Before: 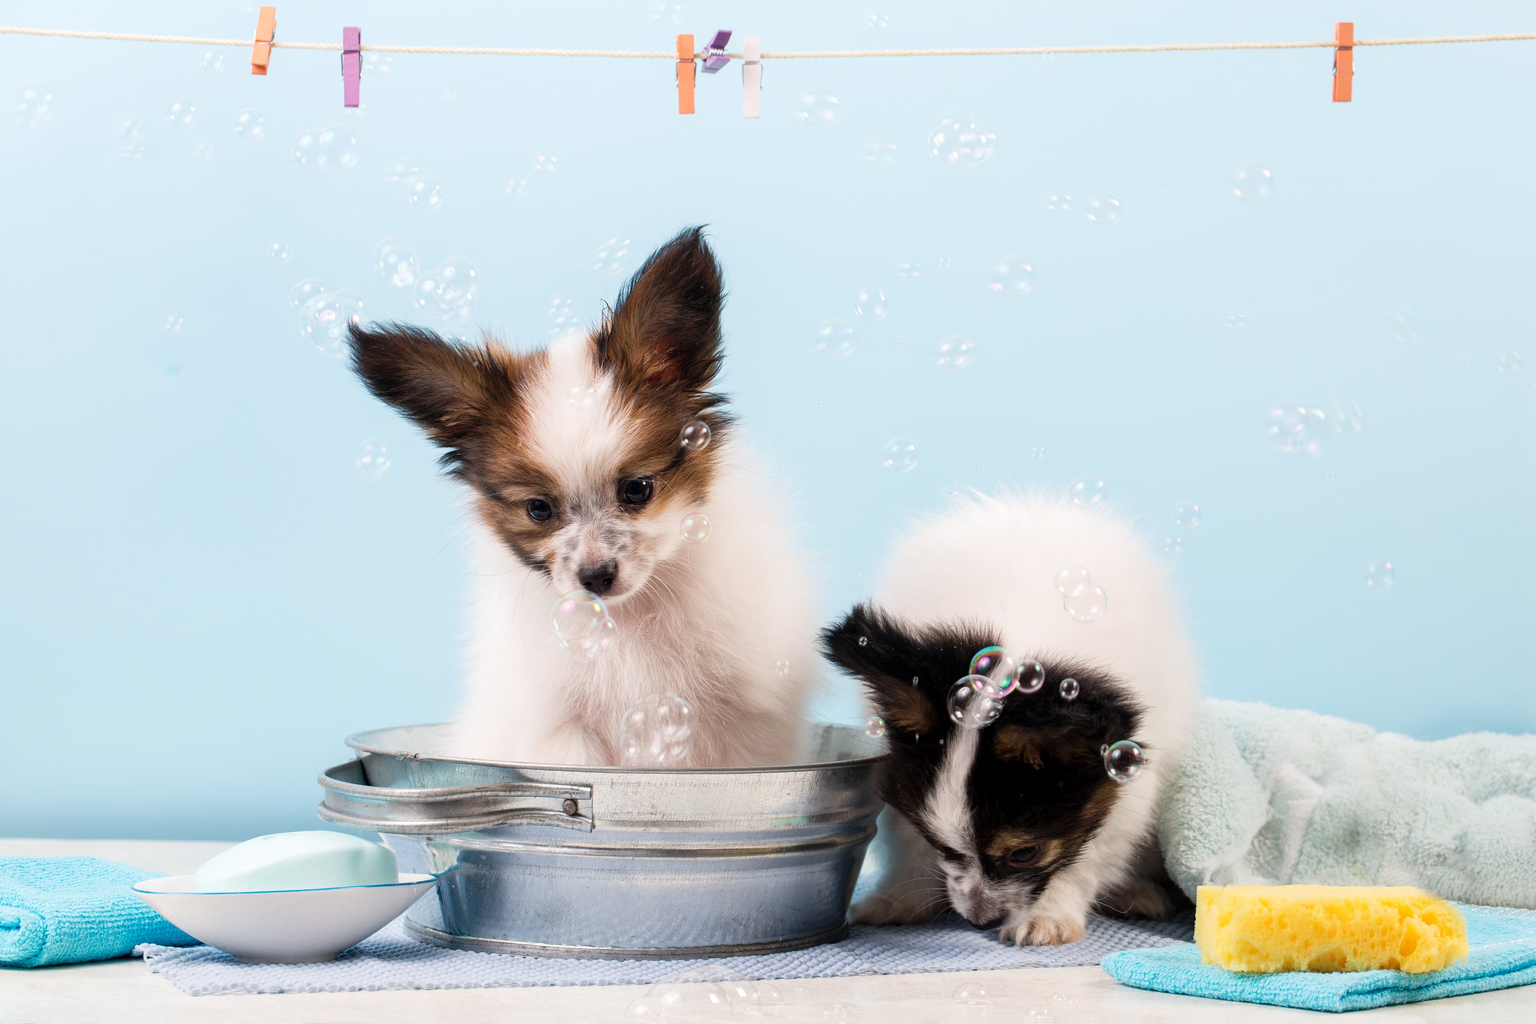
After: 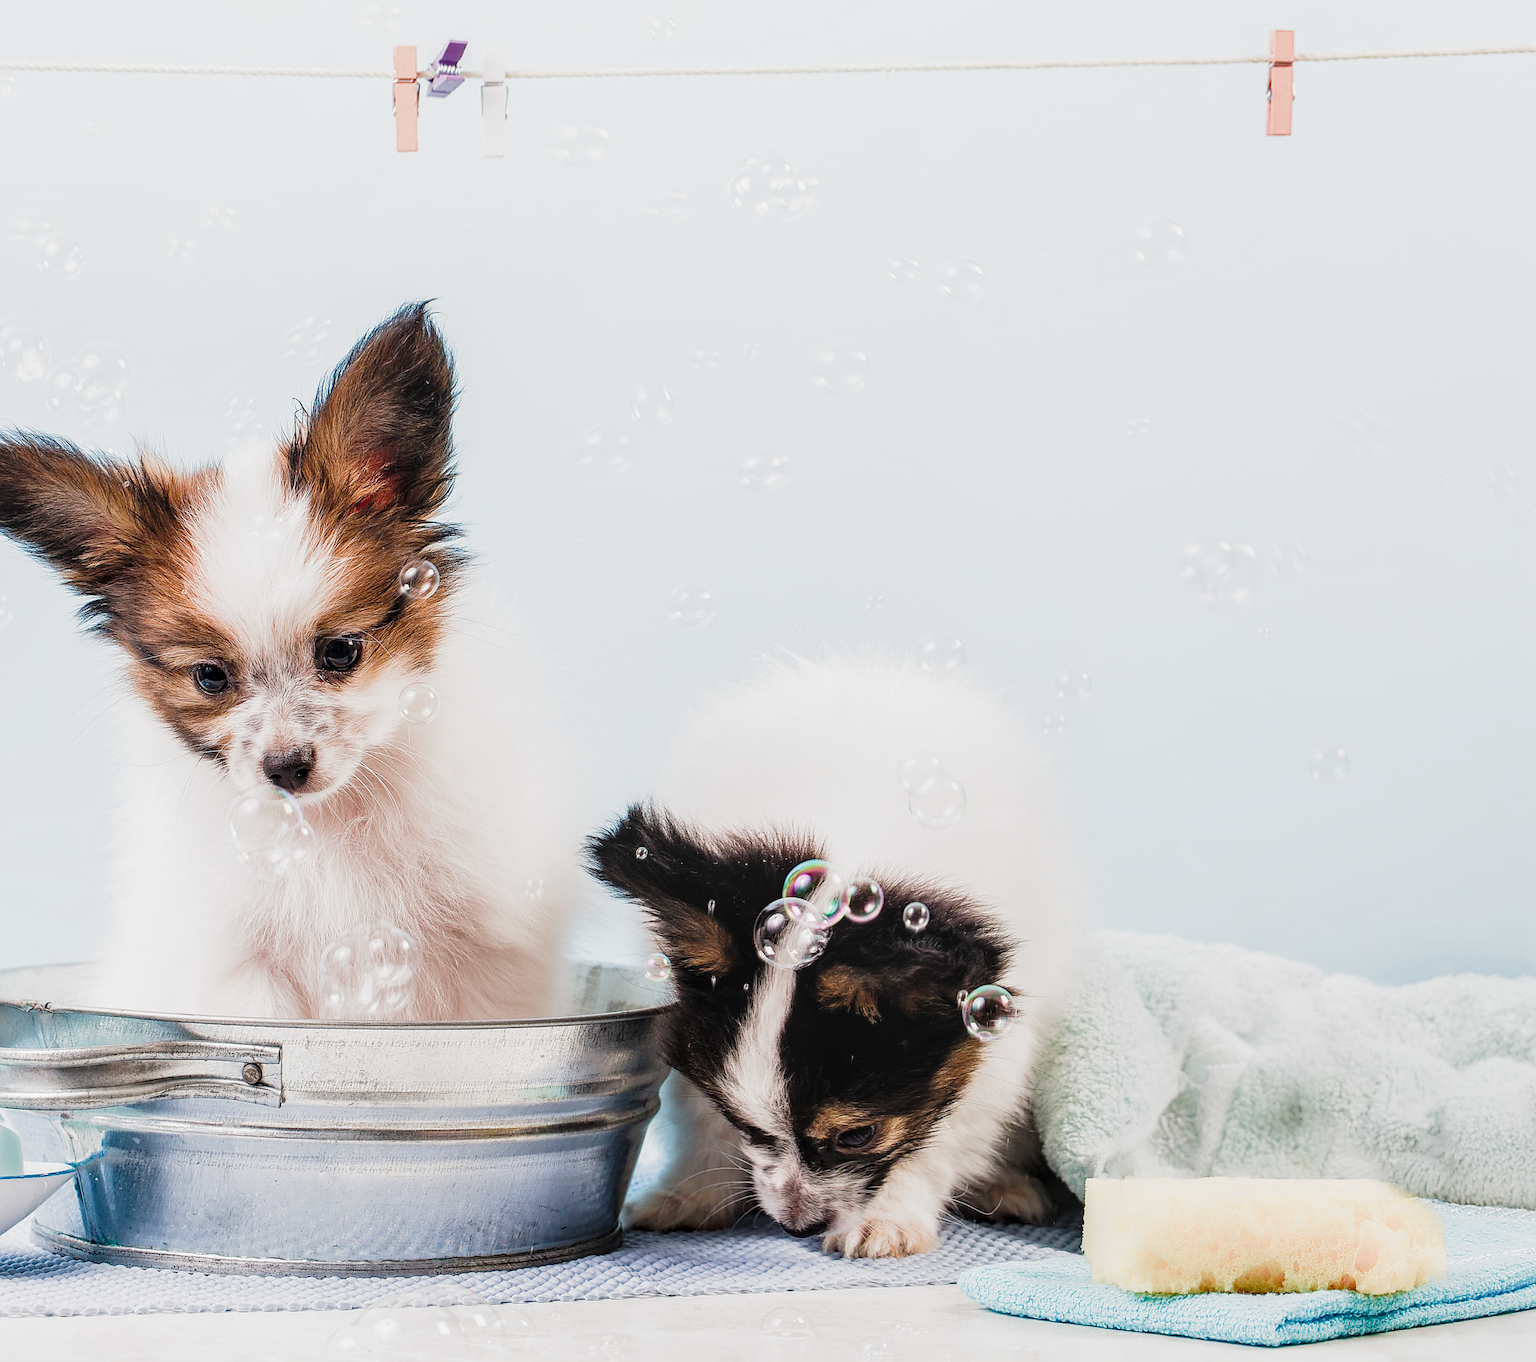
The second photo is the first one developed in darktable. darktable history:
contrast brightness saturation: contrast 0.043, saturation 0.162
filmic rgb: black relative exposure -8.03 EV, white relative exposure 3.84 EV, threshold 3.03 EV, hardness 4.3, color science v5 (2021), contrast in shadows safe, contrast in highlights safe, enable highlight reconstruction true
sharpen: radius 1.411, amount 1.242, threshold 0.613
local contrast: on, module defaults
crop and rotate: left 24.803%
exposure: black level correction 0, exposure 1 EV, compensate exposure bias true, compensate highlight preservation false
shadows and highlights: radius 125.78, shadows 30.29, highlights -30.81, low approximation 0.01, soften with gaussian
